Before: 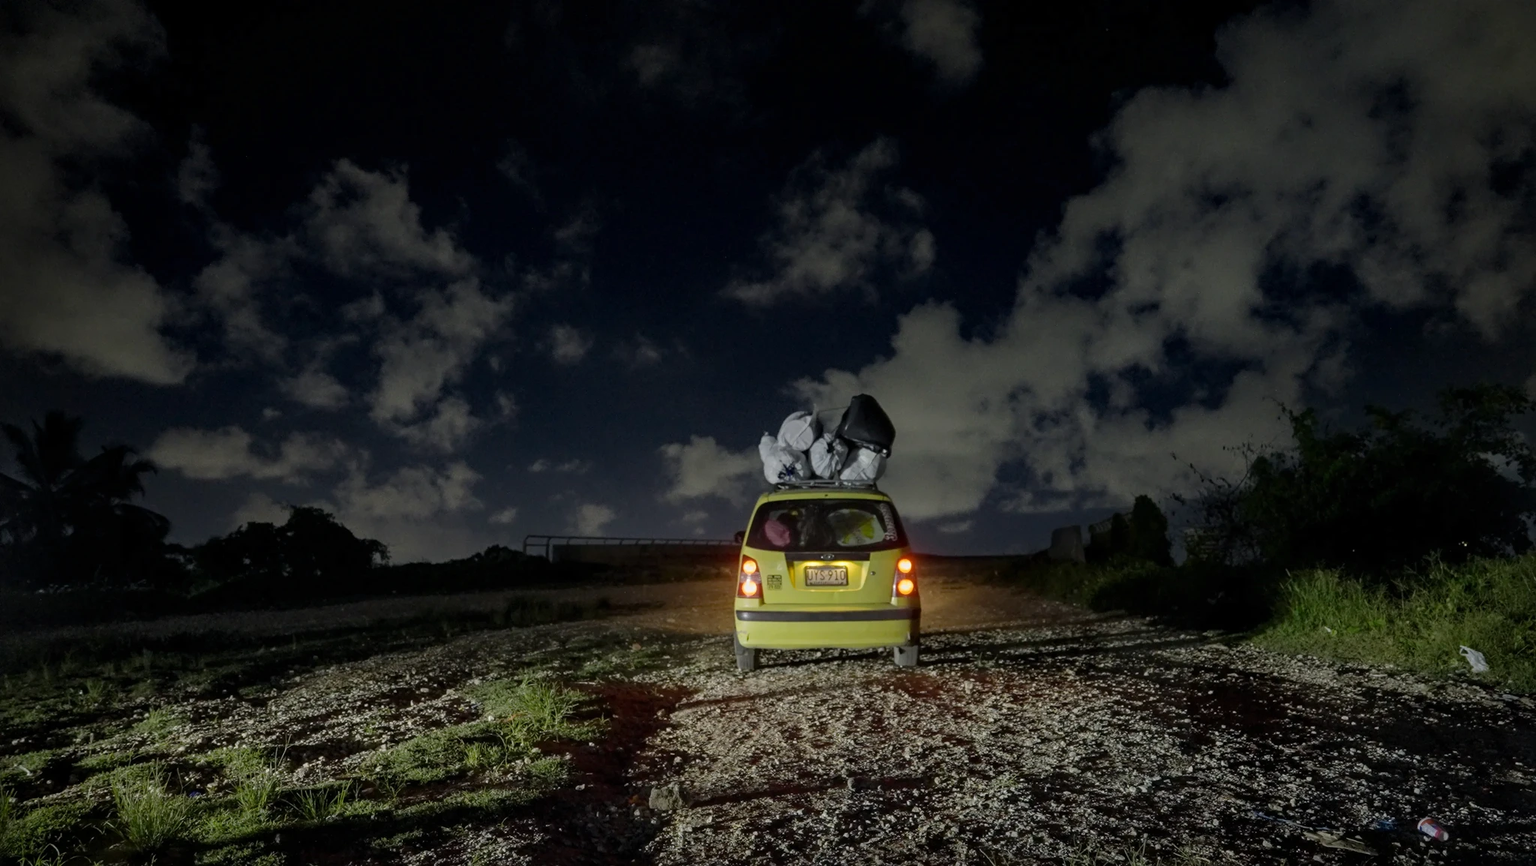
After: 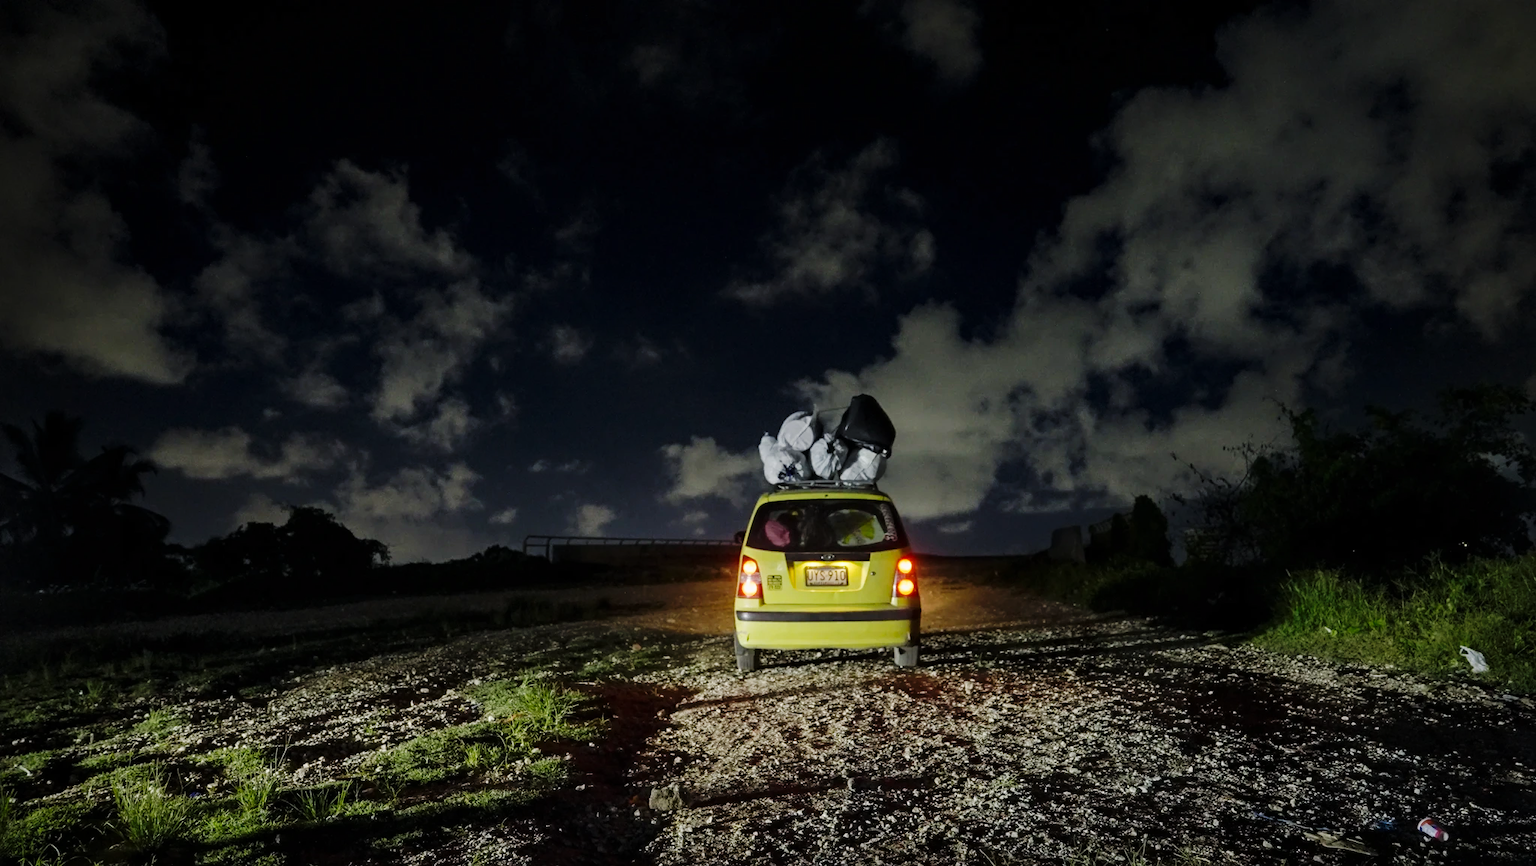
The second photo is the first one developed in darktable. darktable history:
levels: mode automatic, levels [0, 0.498, 1]
base curve: curves: ch0 [(0, 0) (0.032, 0.025) (0.121, 0.166) (0.206, 0.329) (0.605, 0.79) (1, 1)], preserve colors none
